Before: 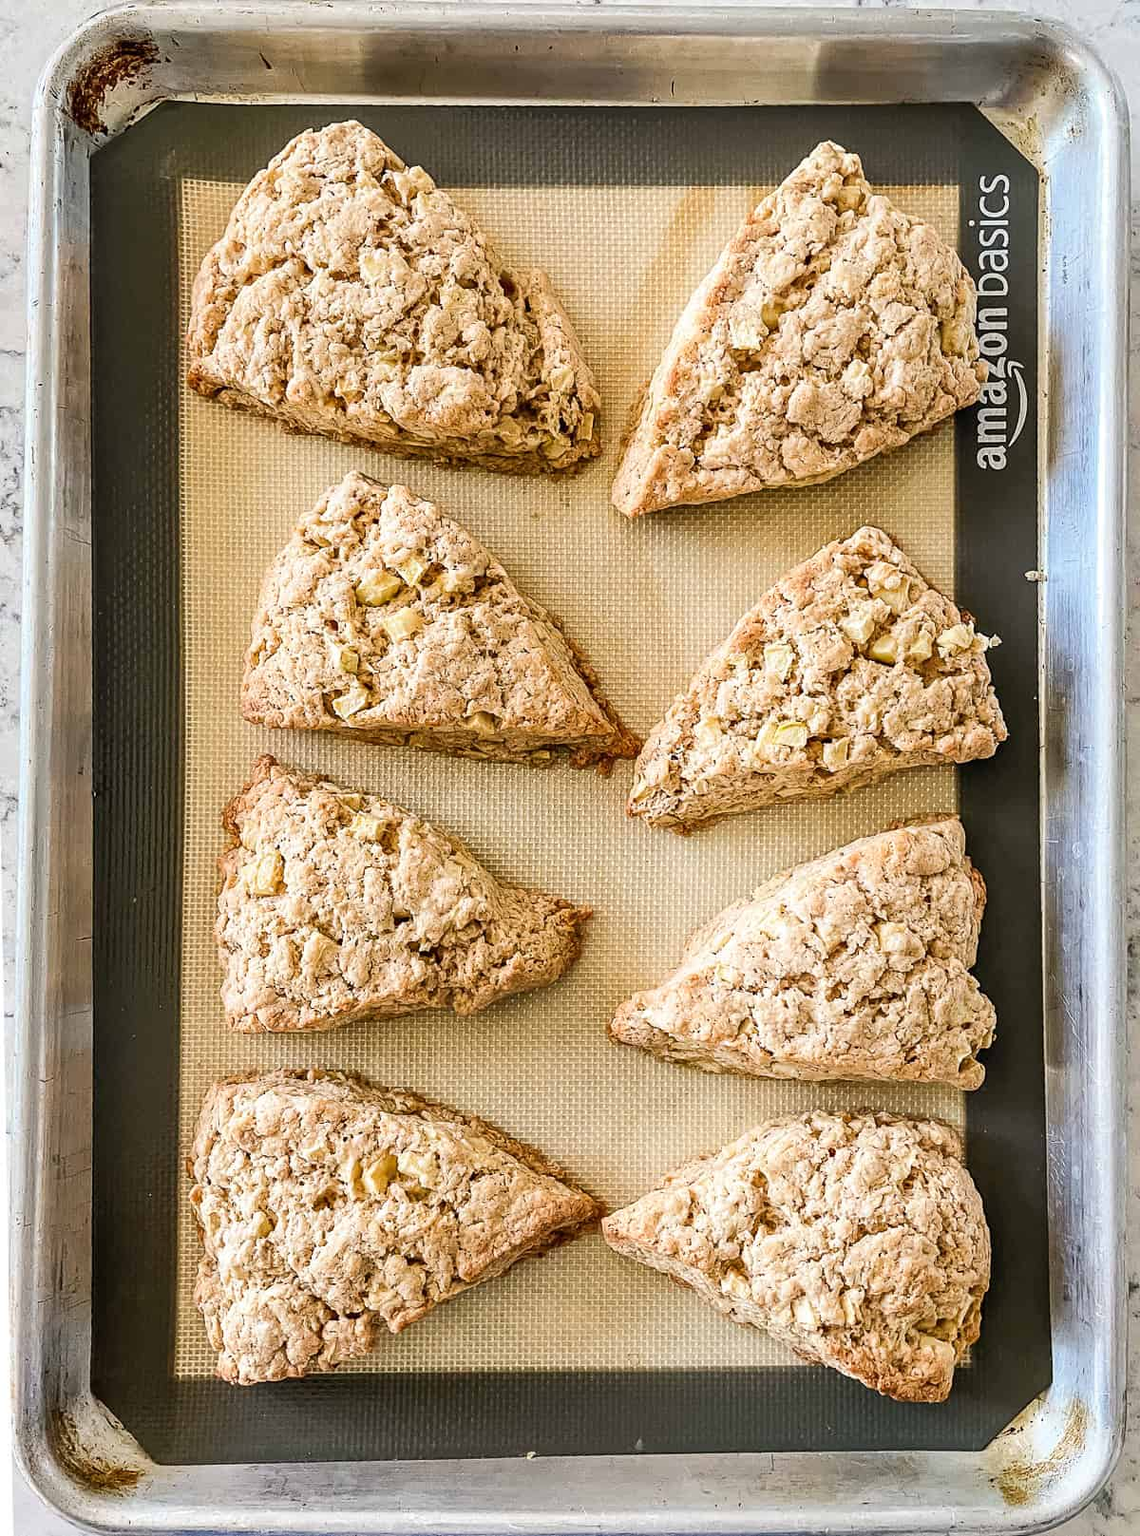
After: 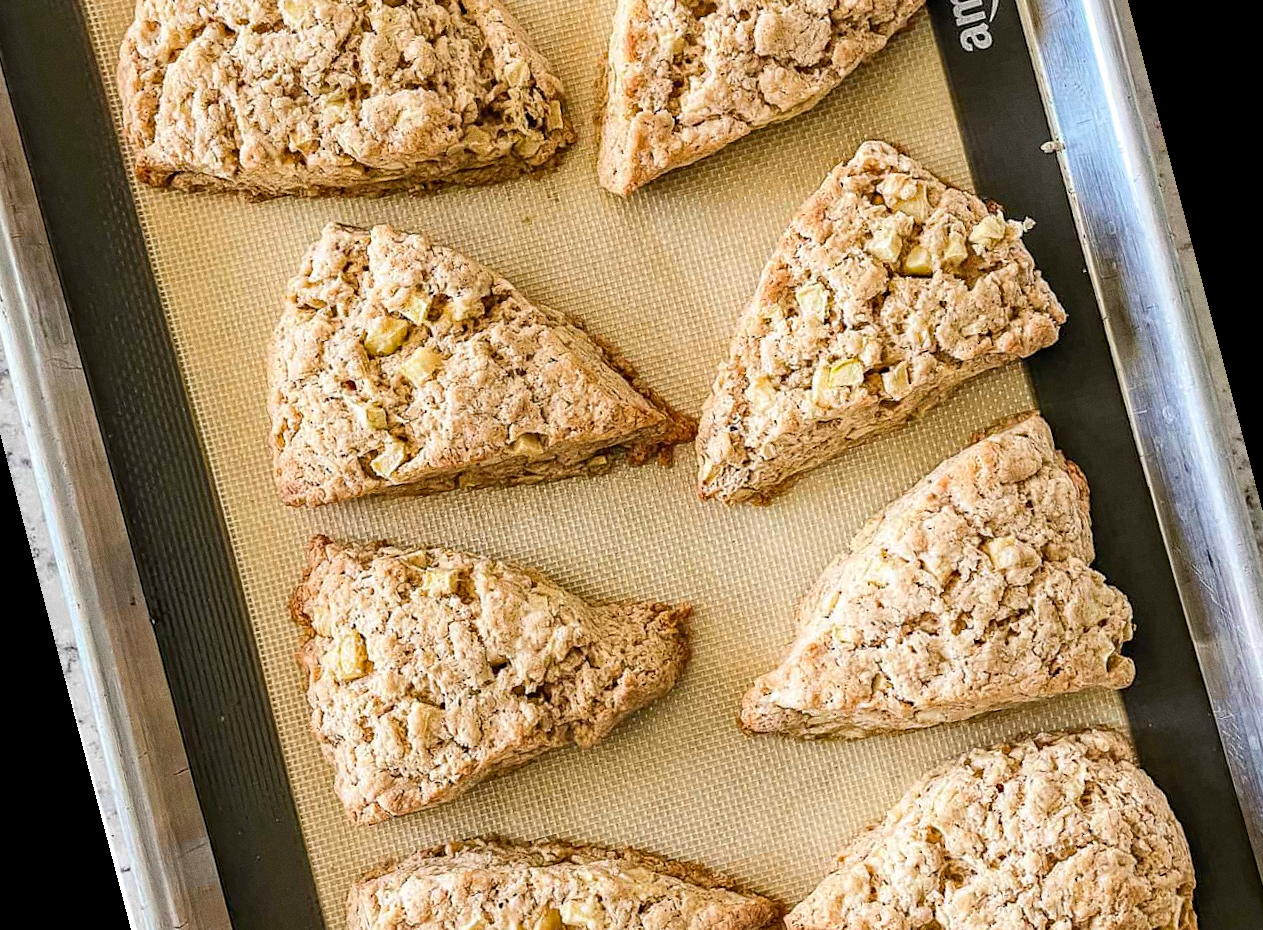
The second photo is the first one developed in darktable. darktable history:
haze removal: strength 0.29, distance 0.25, compatibility mode true, adaptive false
grain: coarseness 0.09 ISO
rotate and perspective: rotation -14.8°, crop left 0.1, crop right 0.903, crop top 0.25, crop bottom 0.748
